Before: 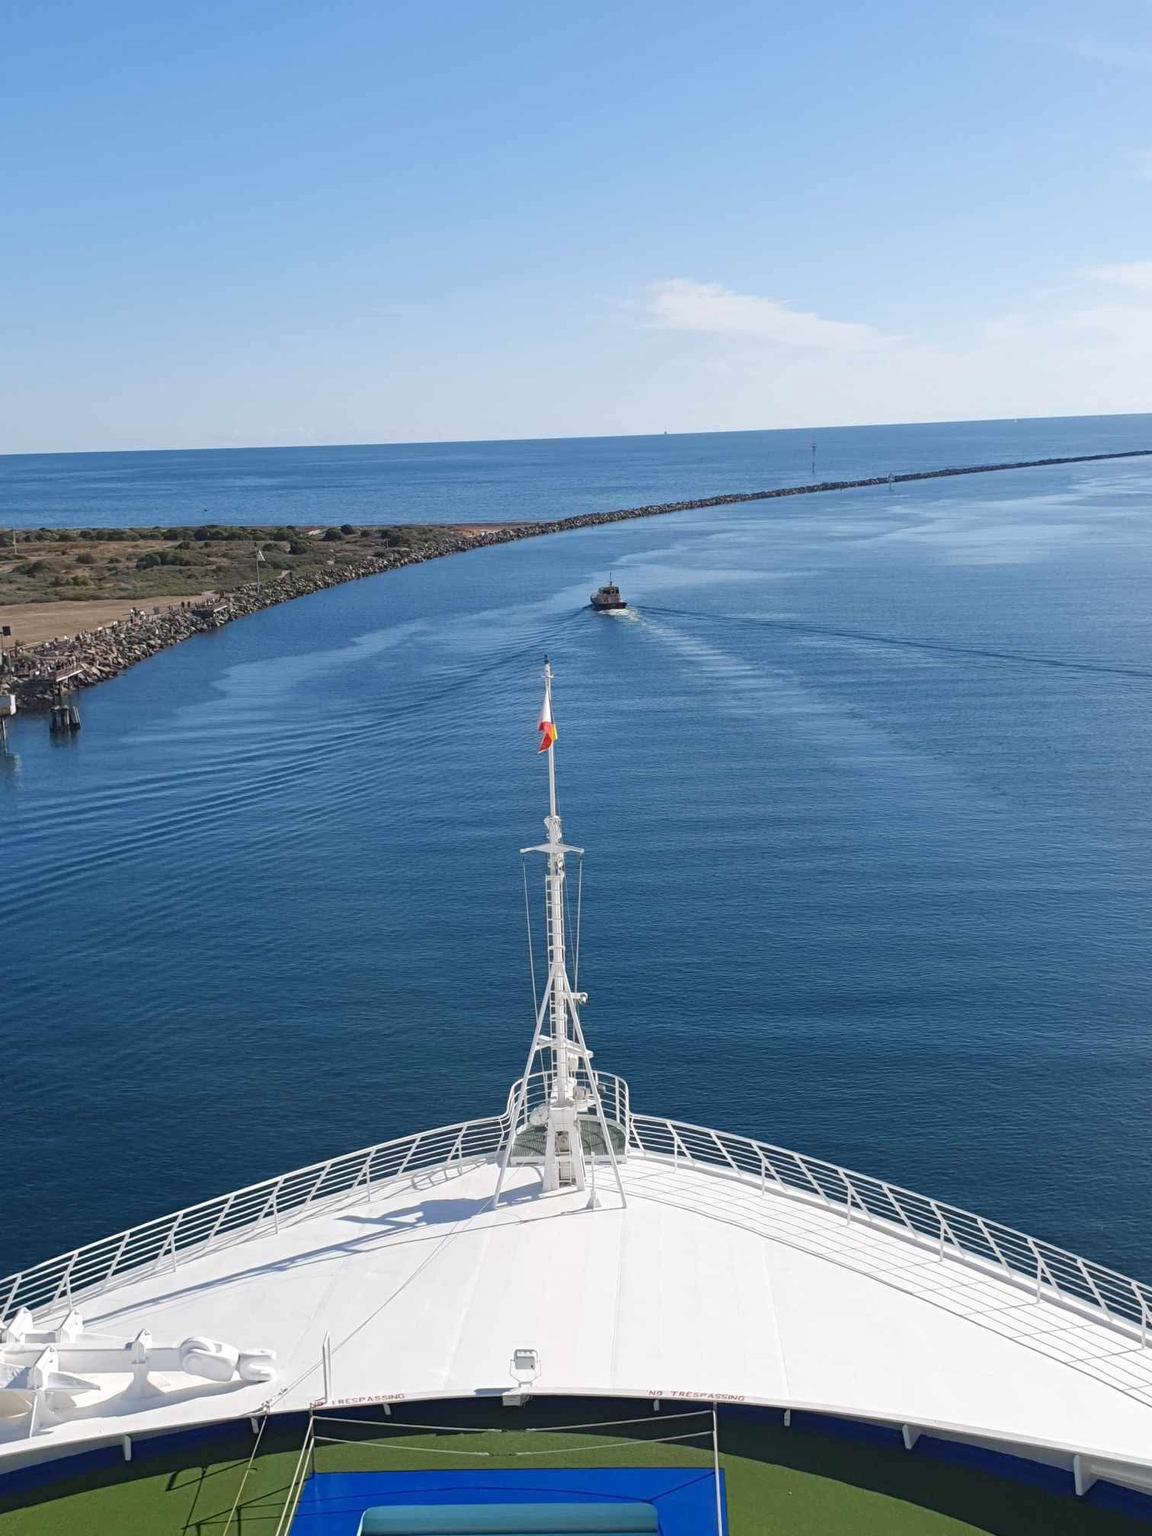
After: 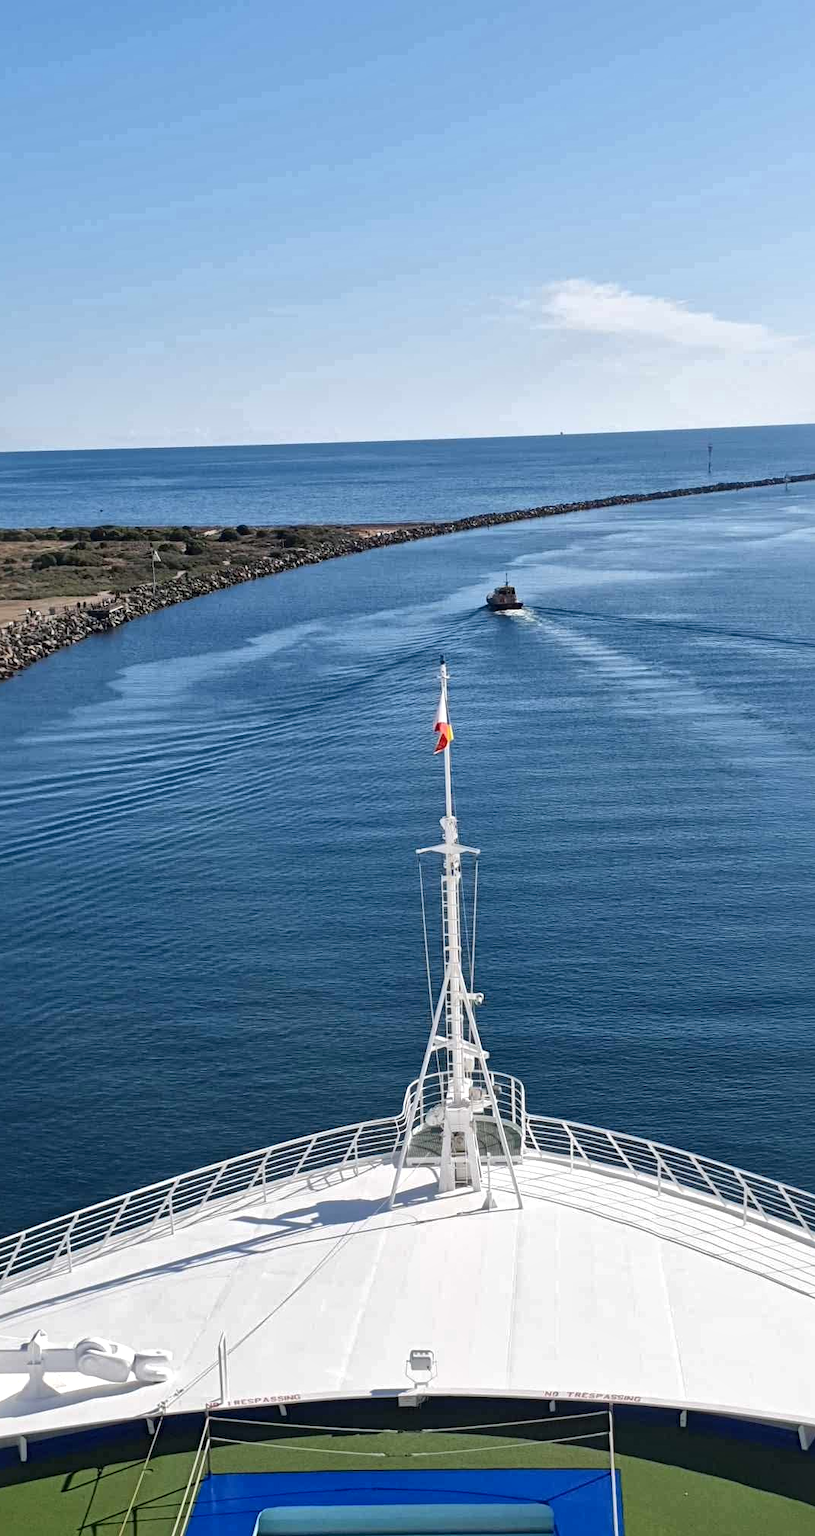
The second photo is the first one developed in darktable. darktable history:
local contrast: mode bilateral grid, contrast 20, coarseness 50, detail 179%, midtone range 0.2
crop and rotate: left 9.061%, right 20.142%
